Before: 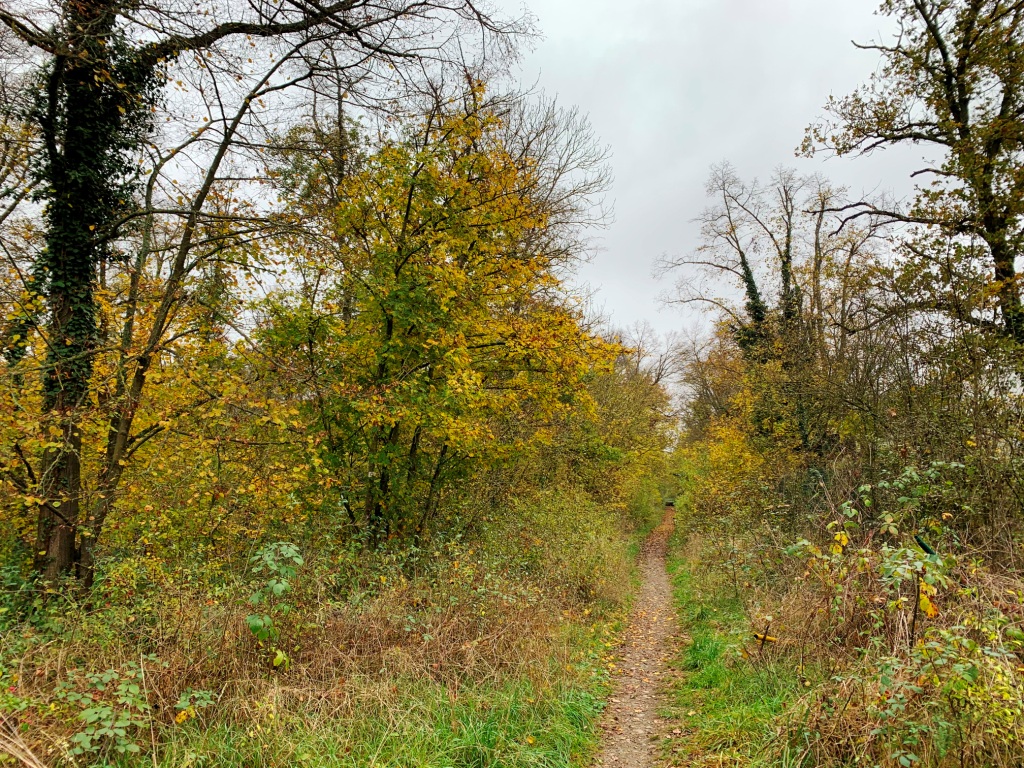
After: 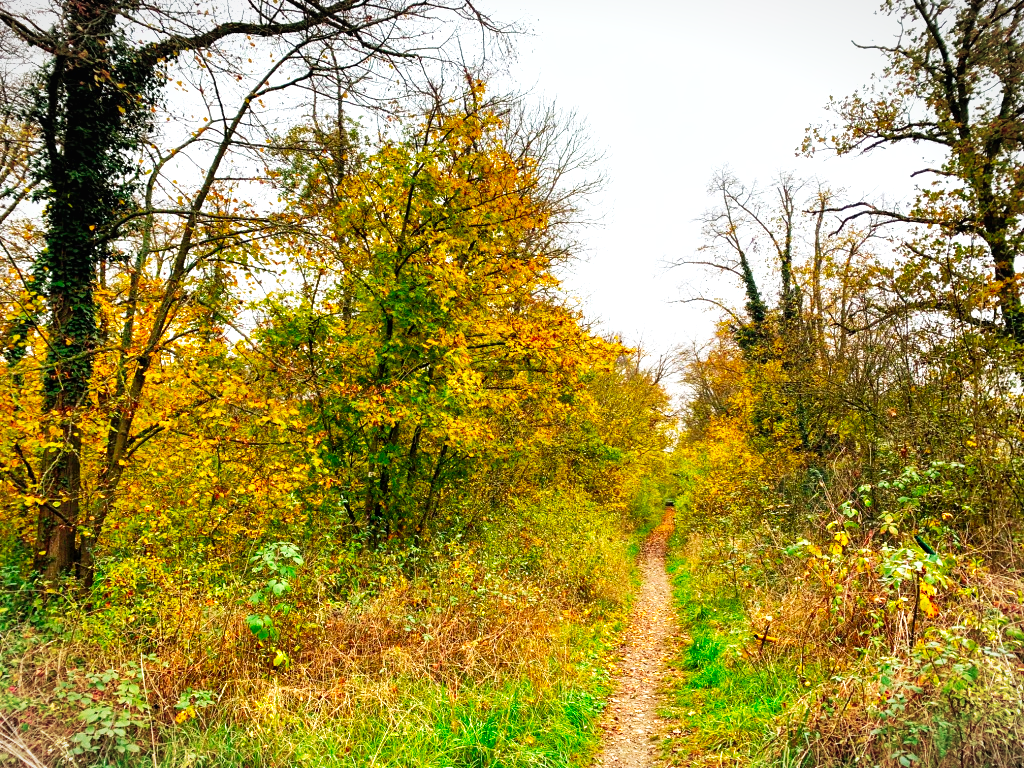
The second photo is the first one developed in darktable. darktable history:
shadows and highlights: on, module defaults
tone curve: curves: ch0 [(0, 0) (0.003, 0.008) (0.011, 0.008) (0.025, 0.011) (0.044, 0.017) (0.069, 0.026) (0.1, 0.039) (0.136, 0.054) (0.177, 0.093) (0.224, 0.15) (0.277, 0.21) (0.335, 0.285) (0.399, 0.366) (0.468, 0.462) (0.543, 0.564) (0.623, 0.679) (0.709, 0.79) (0.801, 0.883) (0.898, 0.95) (1, 1)], preserve colors none
exposure: black level correction 0, exposure 0.702 EV, compensate exposure bias true, compensate highlight preservation false
local contrast: mode bilateral grid, contrast 19, coarseness 50, detail 119%, midtone range 0.2
vignetting: fall-off start 100.65%, brightness -0.265, width/height ratio 1.305
